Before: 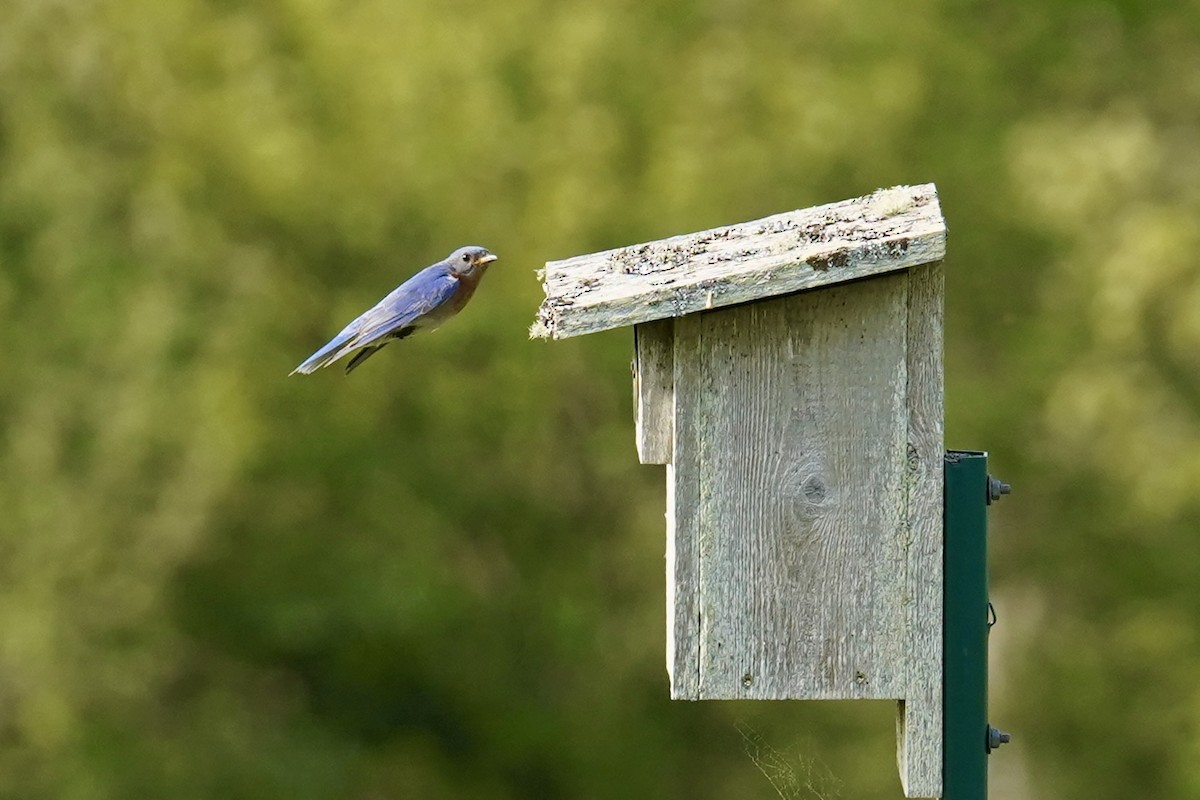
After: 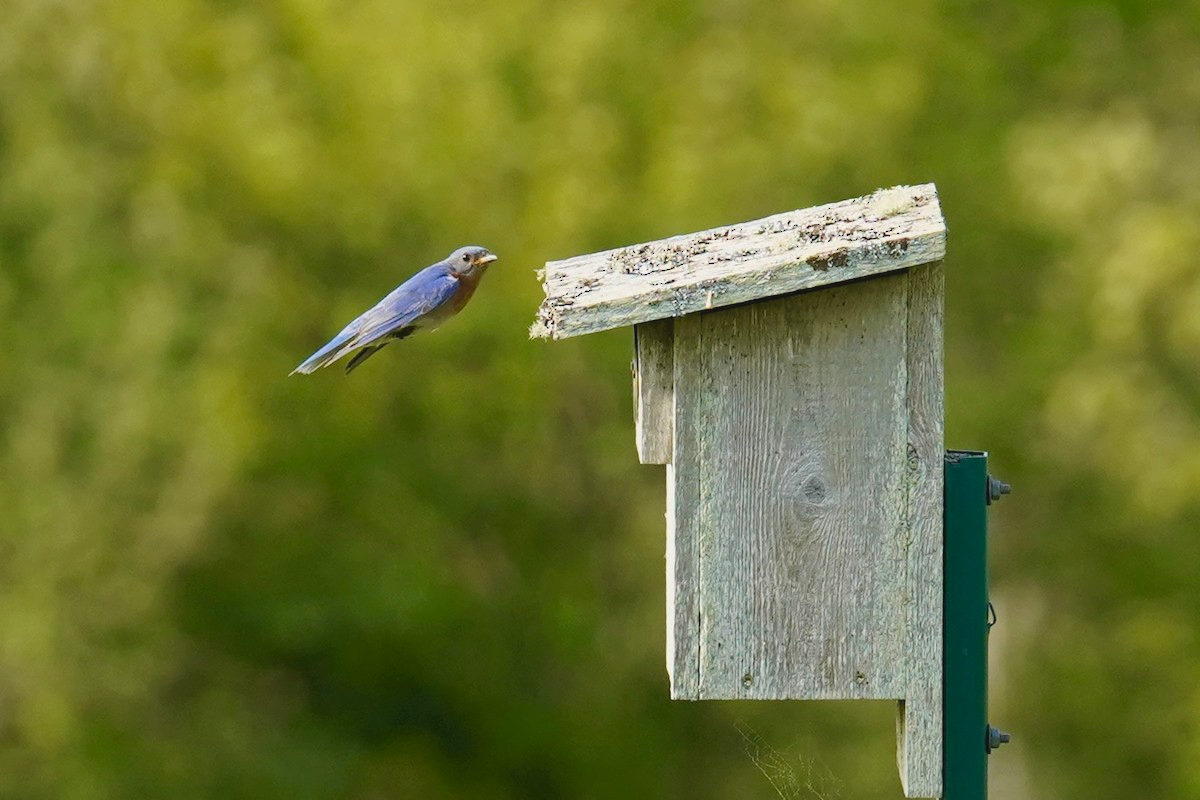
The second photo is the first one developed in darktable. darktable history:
contrast equalizer: y [[0.6 ×6], [0.55 ×6], [0 ×6], [0 ×6], [0 ×6]], mix -0.283
